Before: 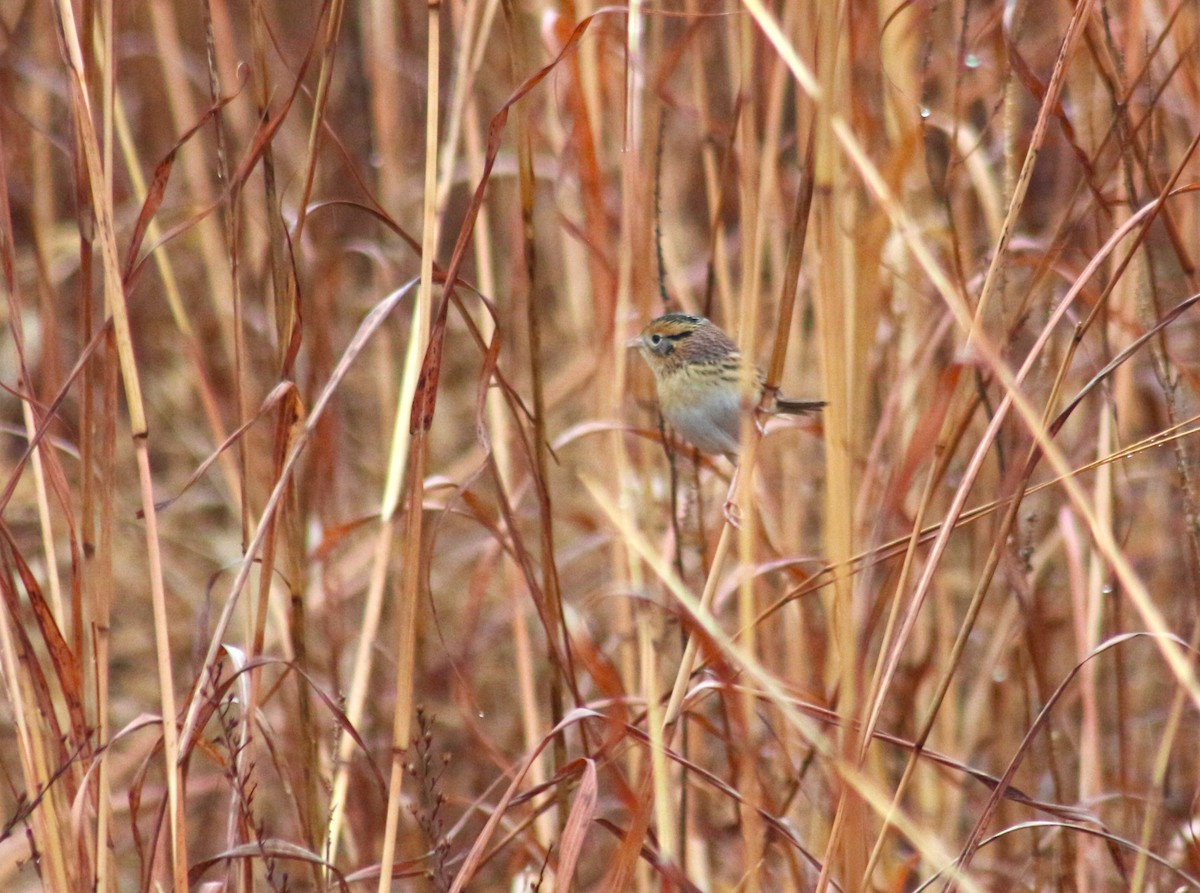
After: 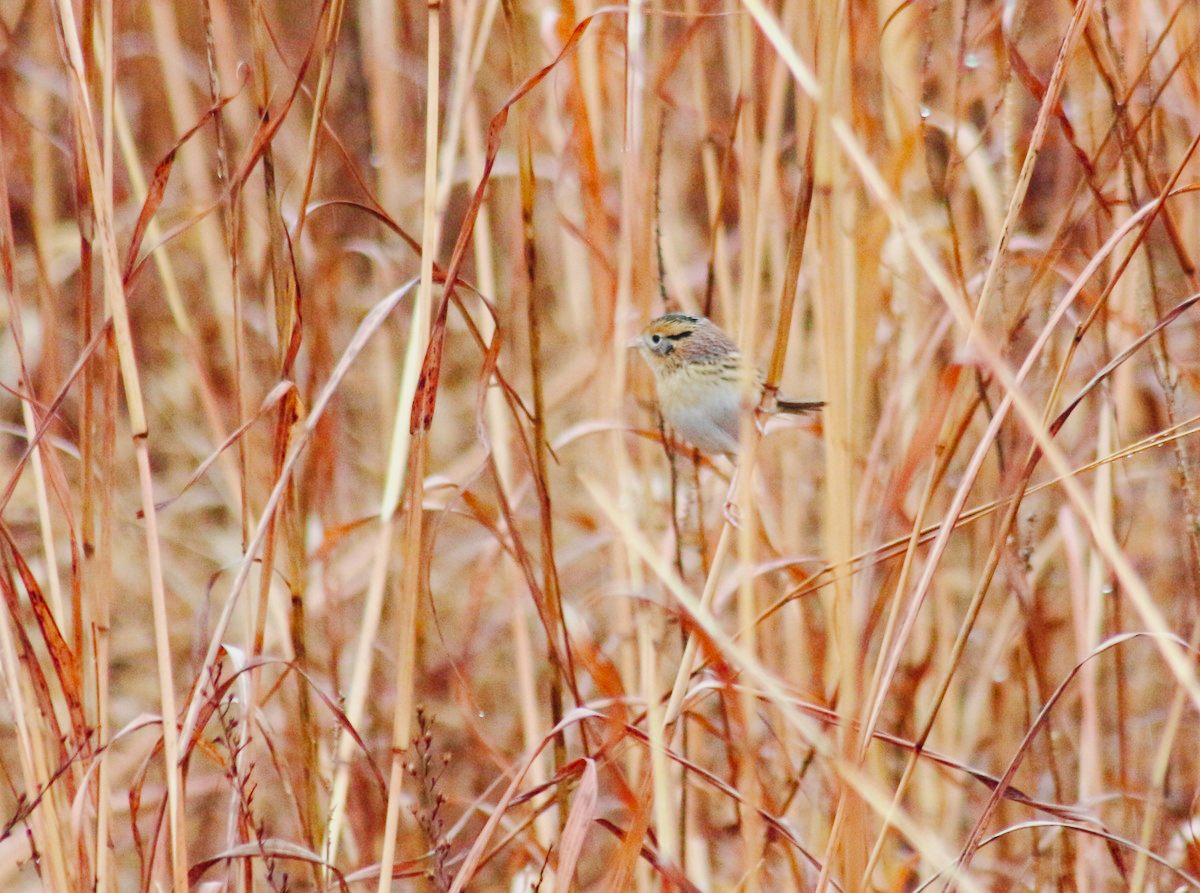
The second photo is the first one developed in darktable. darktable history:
filmic rgb: black relative exposure -14.91 EV, white relative exposure 3 EV, target black luminance 0%, hardness 9.31, latitude 98.38%, contrast 0.912, shadows ↔ highlights balance 0.673%
exposure: exposure 0.153 EV, compensate exposure bias true, compensate highlight preservation false
tone curve: curves: ch0 [(0, 0) (0.003, 0.036) (0.011, 0.039) (0.025, 0.039) (0.044, 0.043) (0.069, 0.05) (0.1, 0.072) (0.136, 0.102) (0.177, 0.144) (0.224, 0.204) (0.277, 0.288) (0.335, 0.384) (0.399, 0.477) (0.468, 0.575) (0.543, 0.652) (0.623, 0.724) (0.709, 0.785) (0.801, 0.851) (0.898, 0.915) (1, 1)], preserve colors none
